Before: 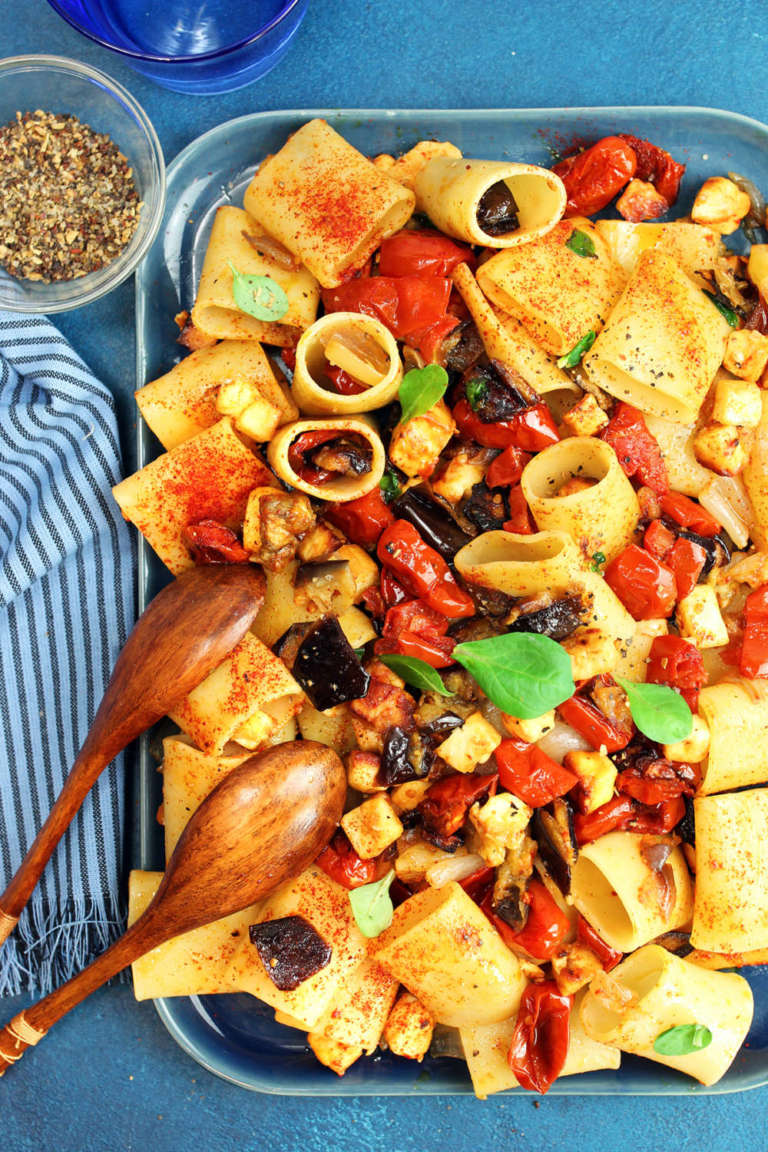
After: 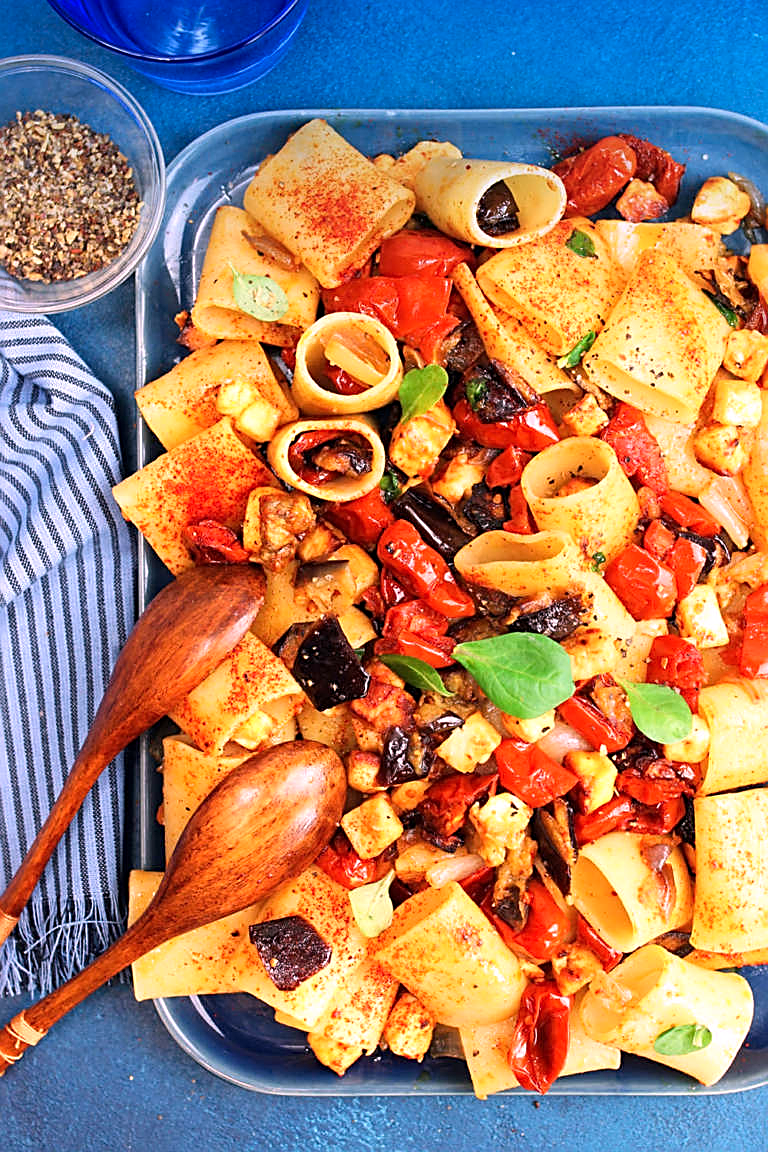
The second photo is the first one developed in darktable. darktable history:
graduated density: density 2.02 EV, hardness 44%, rotation 0.374°, offset 8.21, hue 208.8°, saturation 97%
white balance: red 1.188, blue 1.11
sharpen: amount 0.75
